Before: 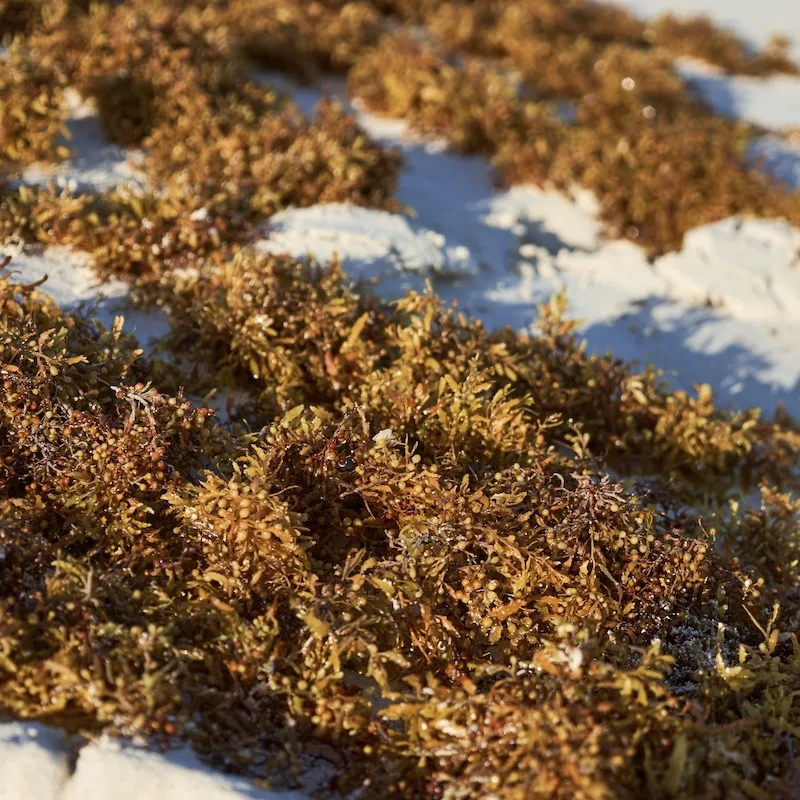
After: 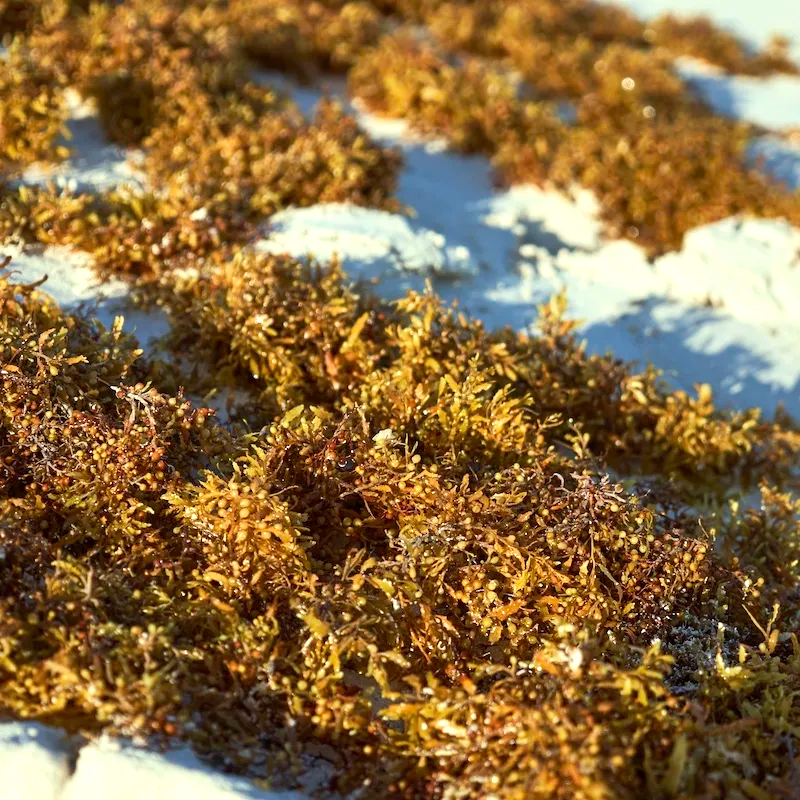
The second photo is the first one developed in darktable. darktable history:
color correction: highlights a* -8.22, highlights b* 3.29
exposure: black level correction 0.001, exposure 0.499 EV, compensate exposure bias true, compensate highlight preservation false
